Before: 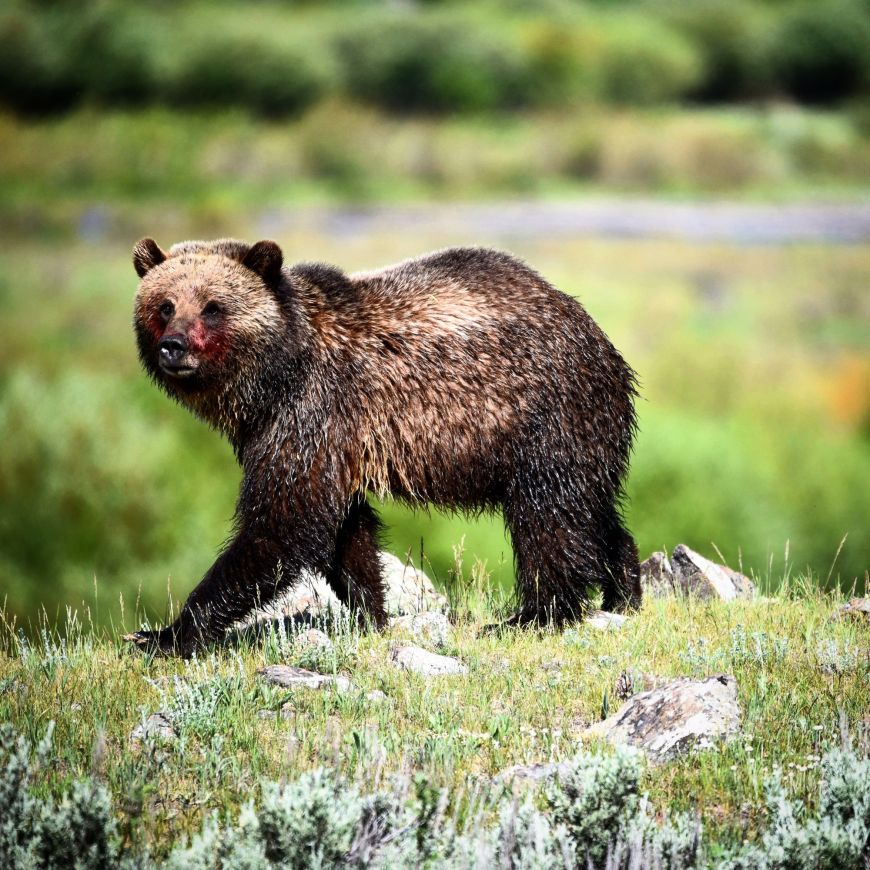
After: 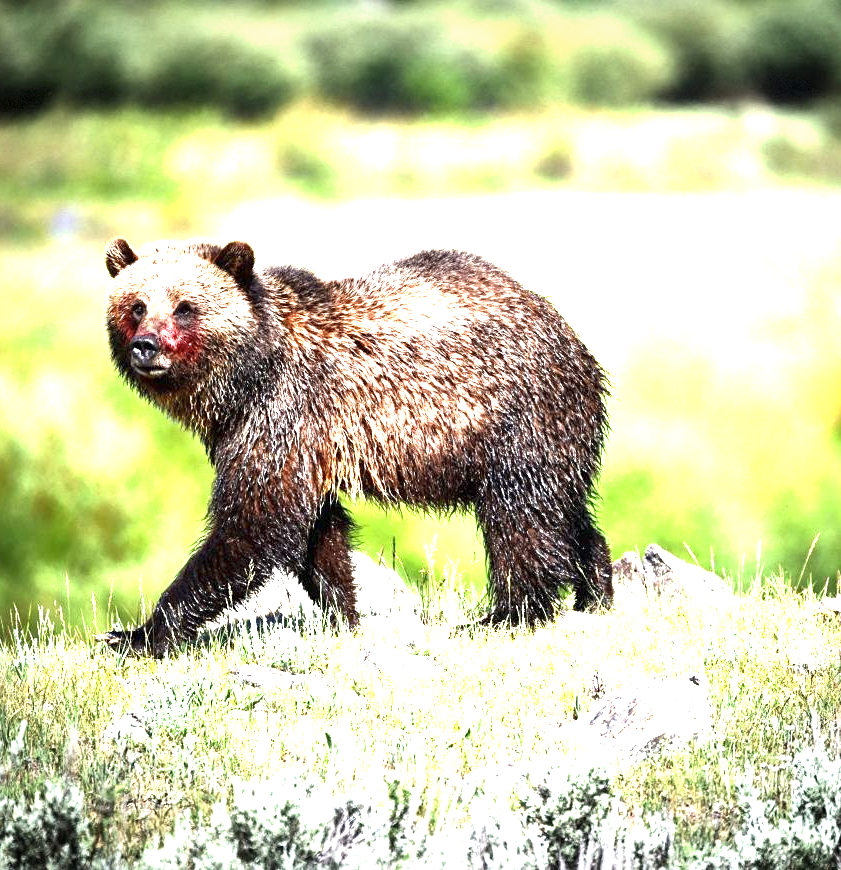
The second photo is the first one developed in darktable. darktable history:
crop and rotate: left 3.238%
vignetting: fall-off start 100%, brightness -0.406, saturation -0.3, width/height ratio 1.324, dithering 8-bit output, unbound false
exposure: black level correction 0, exposure 1.975 EV, compensate exposure bias true, compensate highlight preservation false
sharpen: amount 0.2
